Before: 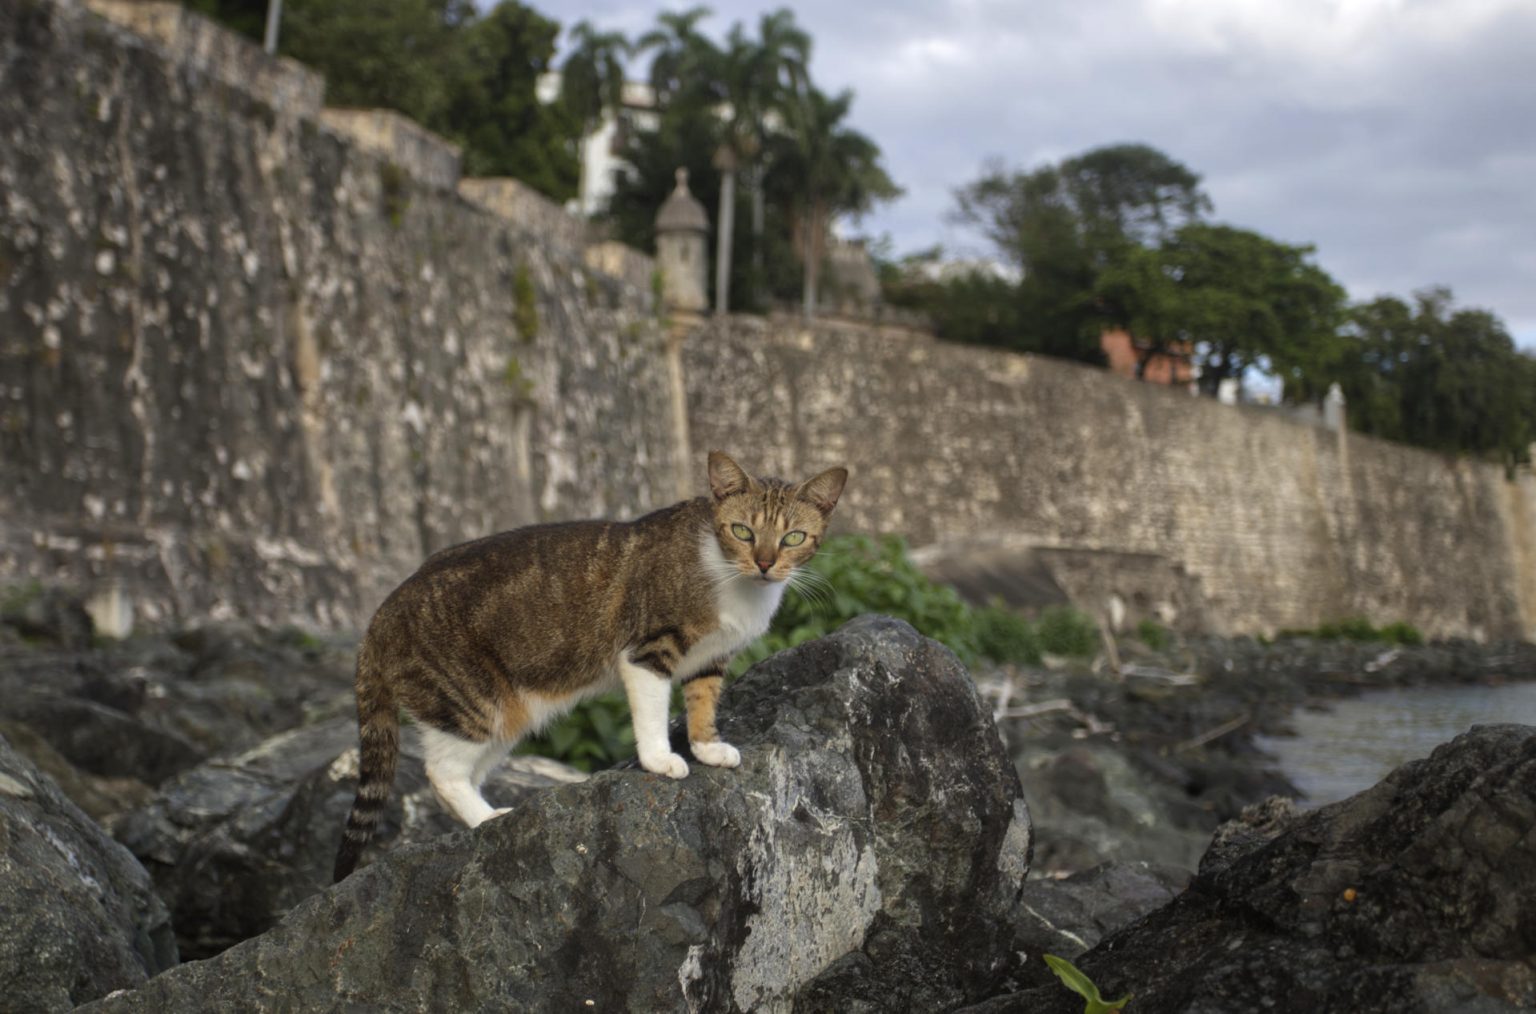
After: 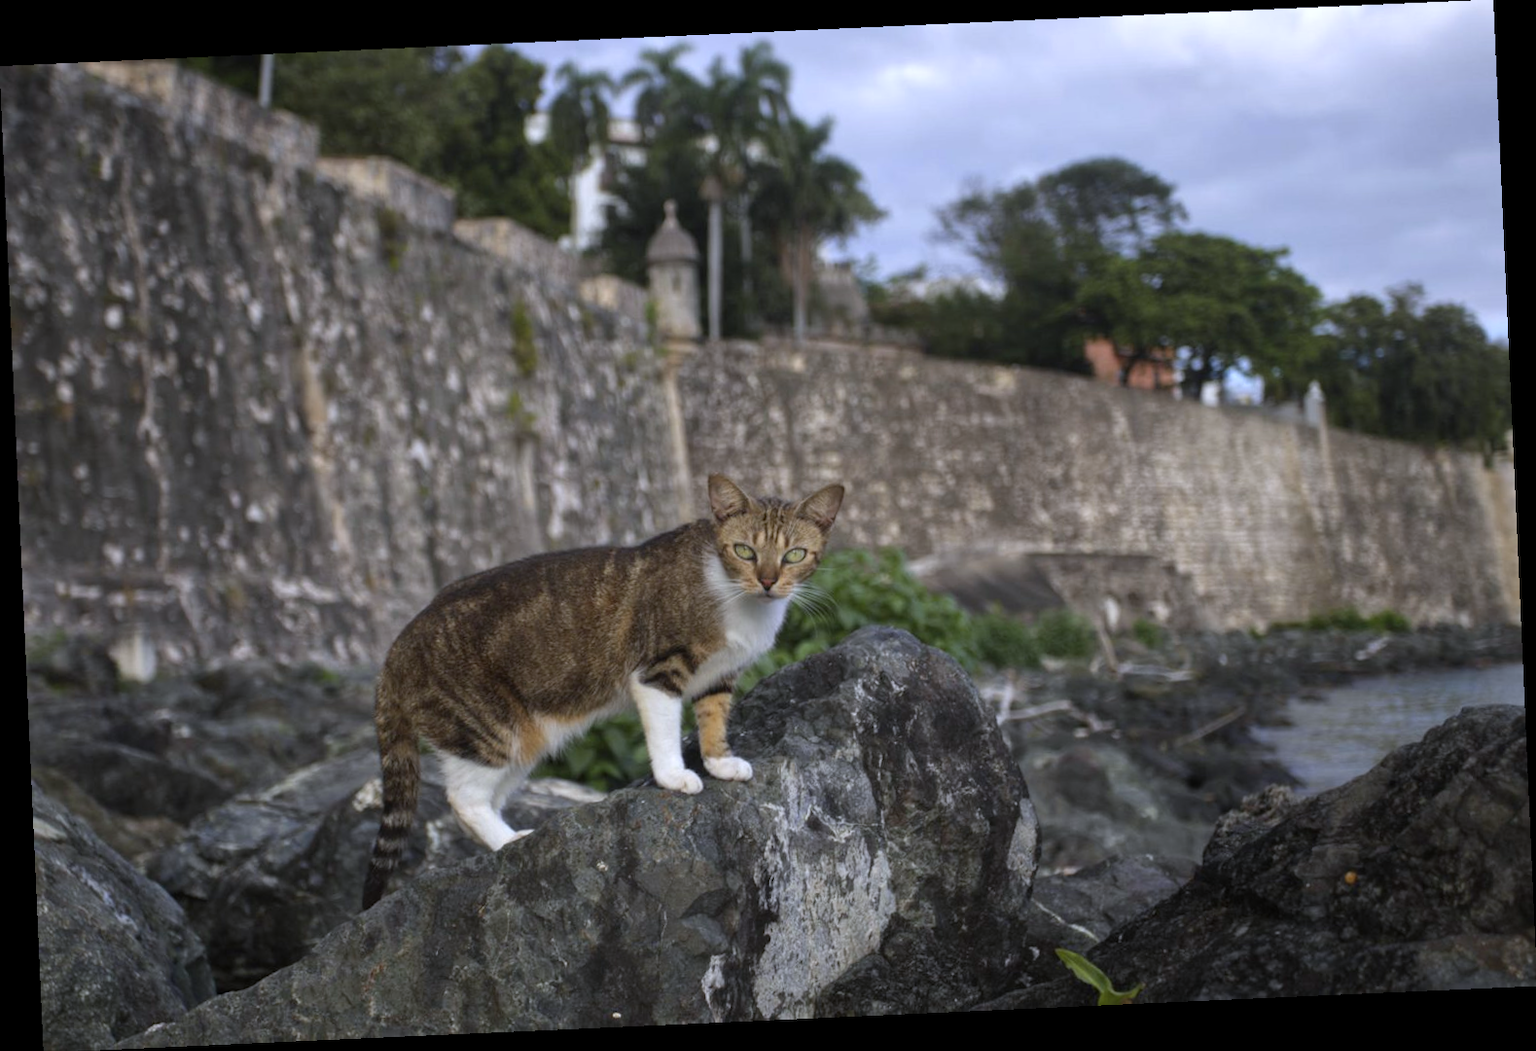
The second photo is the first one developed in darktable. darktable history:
white balance: red 0.967, blue 1.119, emerald 0.756
rotate and perspective: rotation -2.56°, automatic cropping off
